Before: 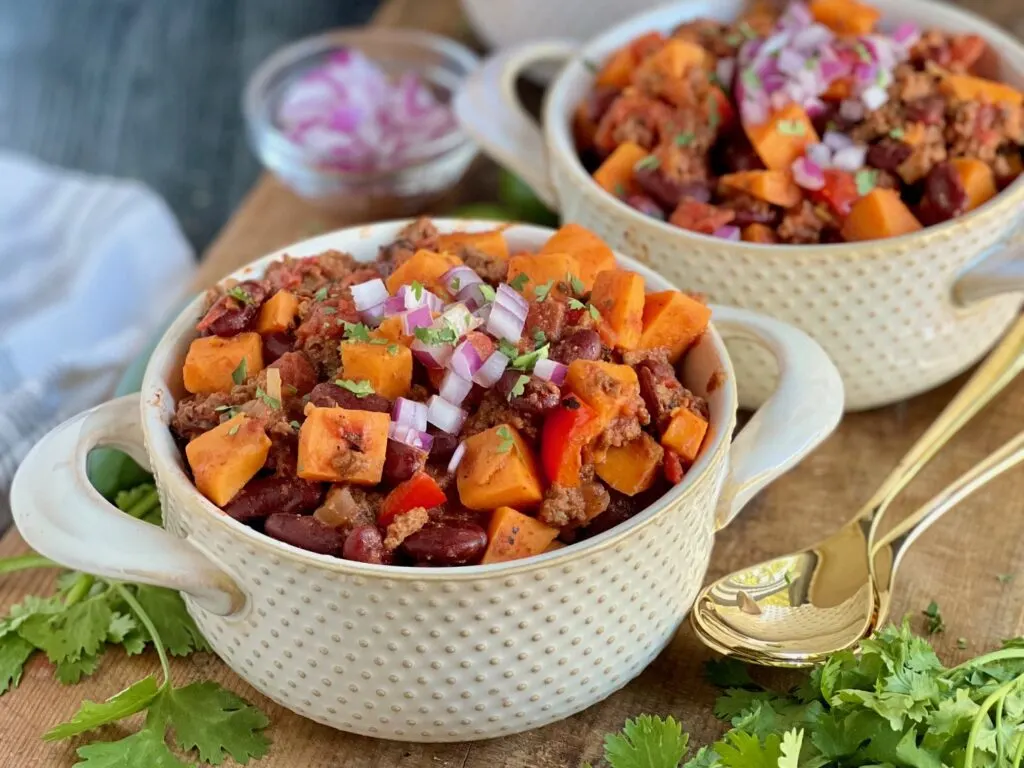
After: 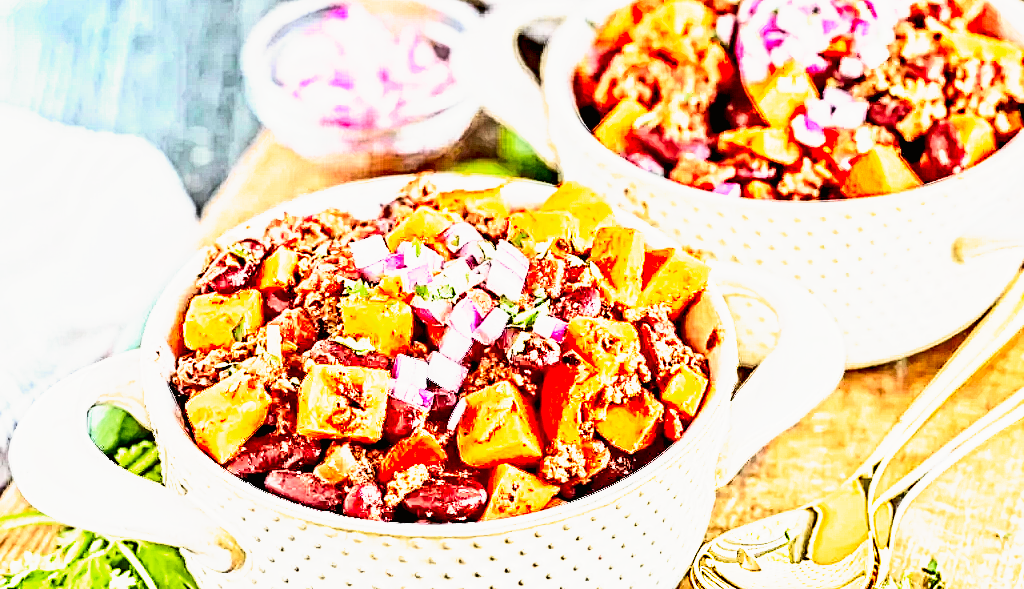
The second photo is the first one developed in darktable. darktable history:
contrast equalizer: octaves 7, y [[0.406, 0.494, 0.589, 0.753, 0.877, 0.999], [0.5 ×6], [0.5 ×6], [0 ×6], [0 ×6]]
exposure: black level correction 0, exposure 1.2 EV, compensate highlight preservation false
tone curve: curves: ch0 [(0, 0.008) (0.107, 0.083) (0.283, 0.287) (0.429, 0.51) (0.607, 0.739) (0.789, 0.893) (0.998, 0.978)]; ch1 [(0, 0) (0.323, 0.339) (0.438, 0.427) (0.478, 0.484) (0.502, 0.502) (0.527, 0.525) (0.571, 0.579) (0.608, 0.629) (0.669, 0.704) (0.859, 0.899) (1, 1)]; ch2 [(0, 0) (0.33, 0.347) (0.421, 0.456) (0.473, 0.498) (0.502, 0.504) (0.522, 0.524) (0.549, 0.567) (0.593, 0.626) (0.676, 0.724) (1, 1)], color space Lab, independent channels, preserve colors none
white balance: red 1.004, blue 1.024
base curve: curves: ch0 [(0, 0) (0.495, 0.917) (1, 1)], preserve colors none
crop: top 5.667%, bottom 17.637%
vibrance: vibrance 60%
